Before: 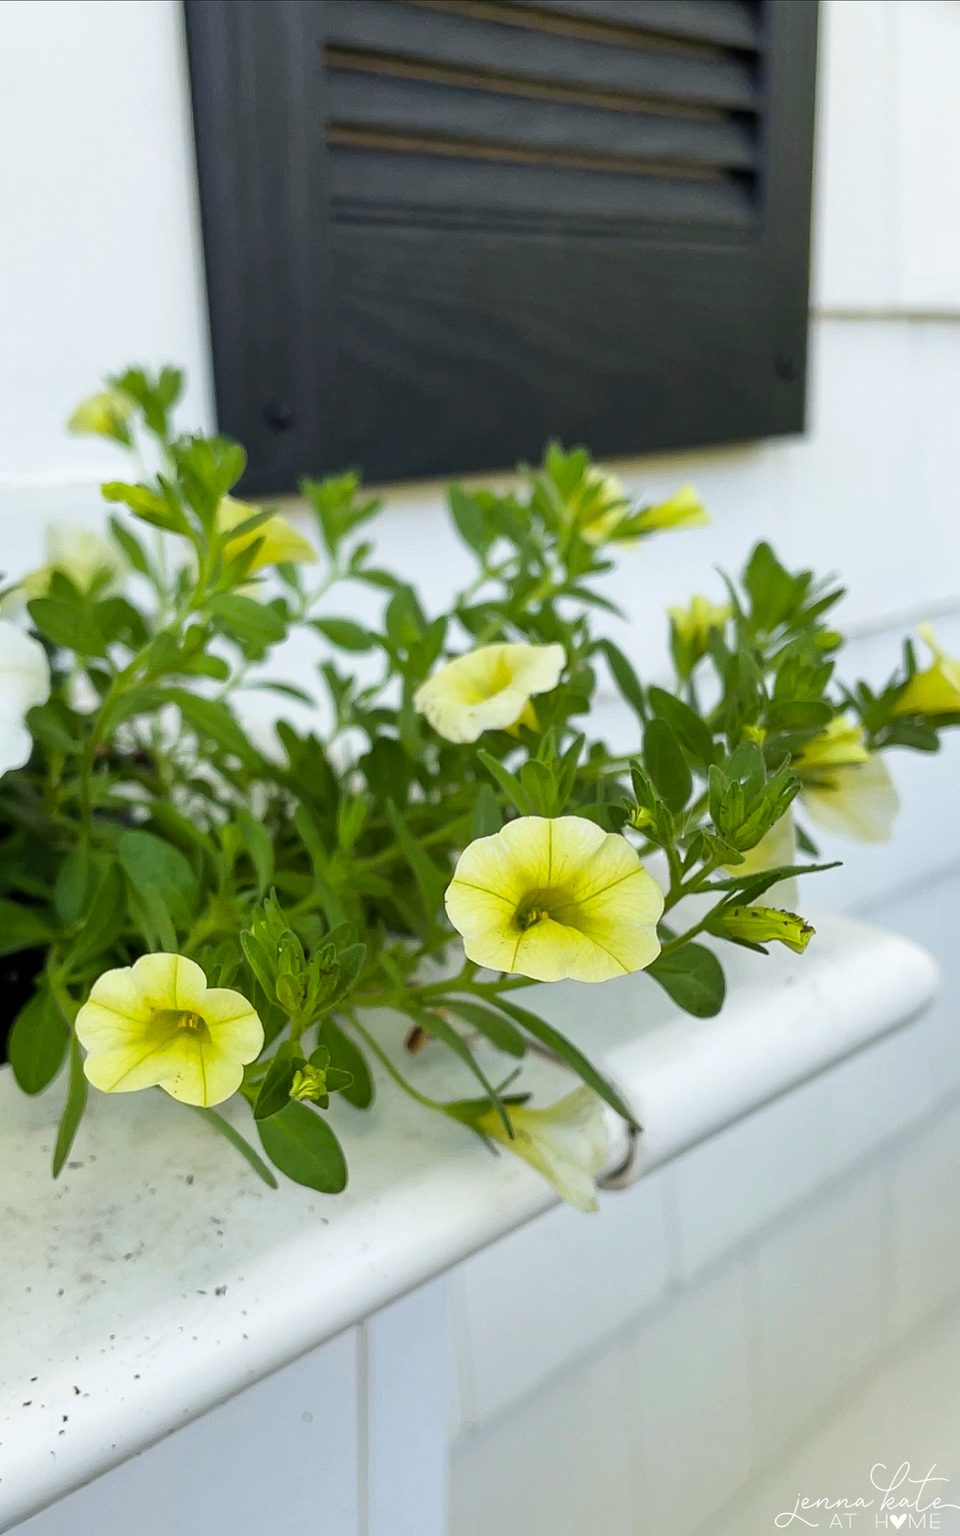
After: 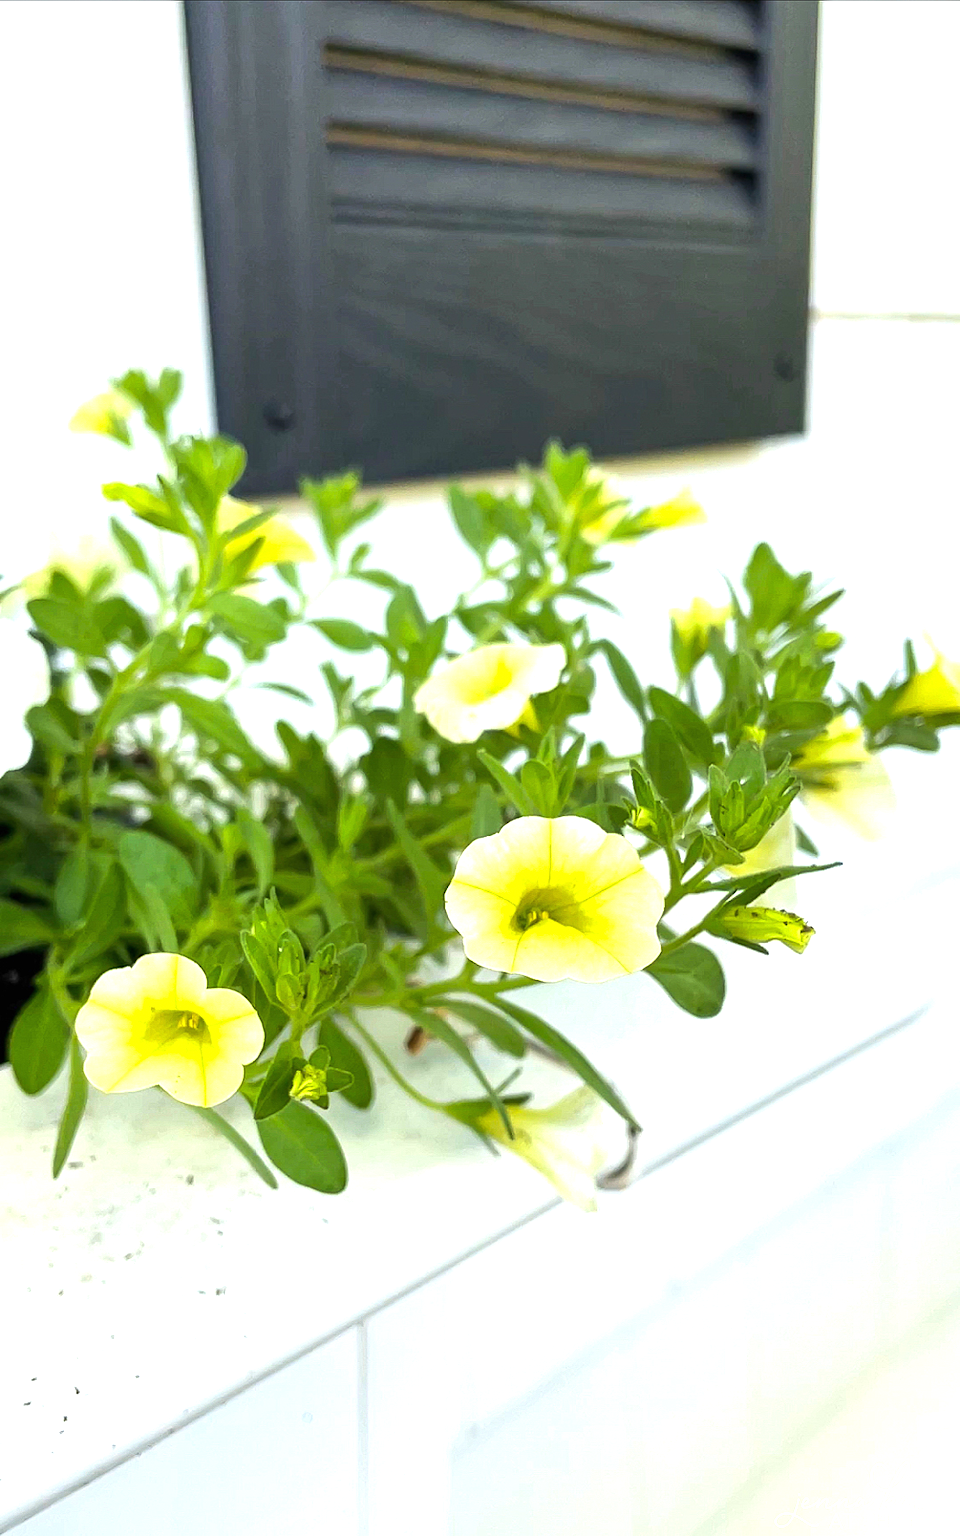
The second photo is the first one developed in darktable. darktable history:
exposure: black level correction 0, exposure 1.098 EV, compensate exposure bias true, compensate highlight preservation false
